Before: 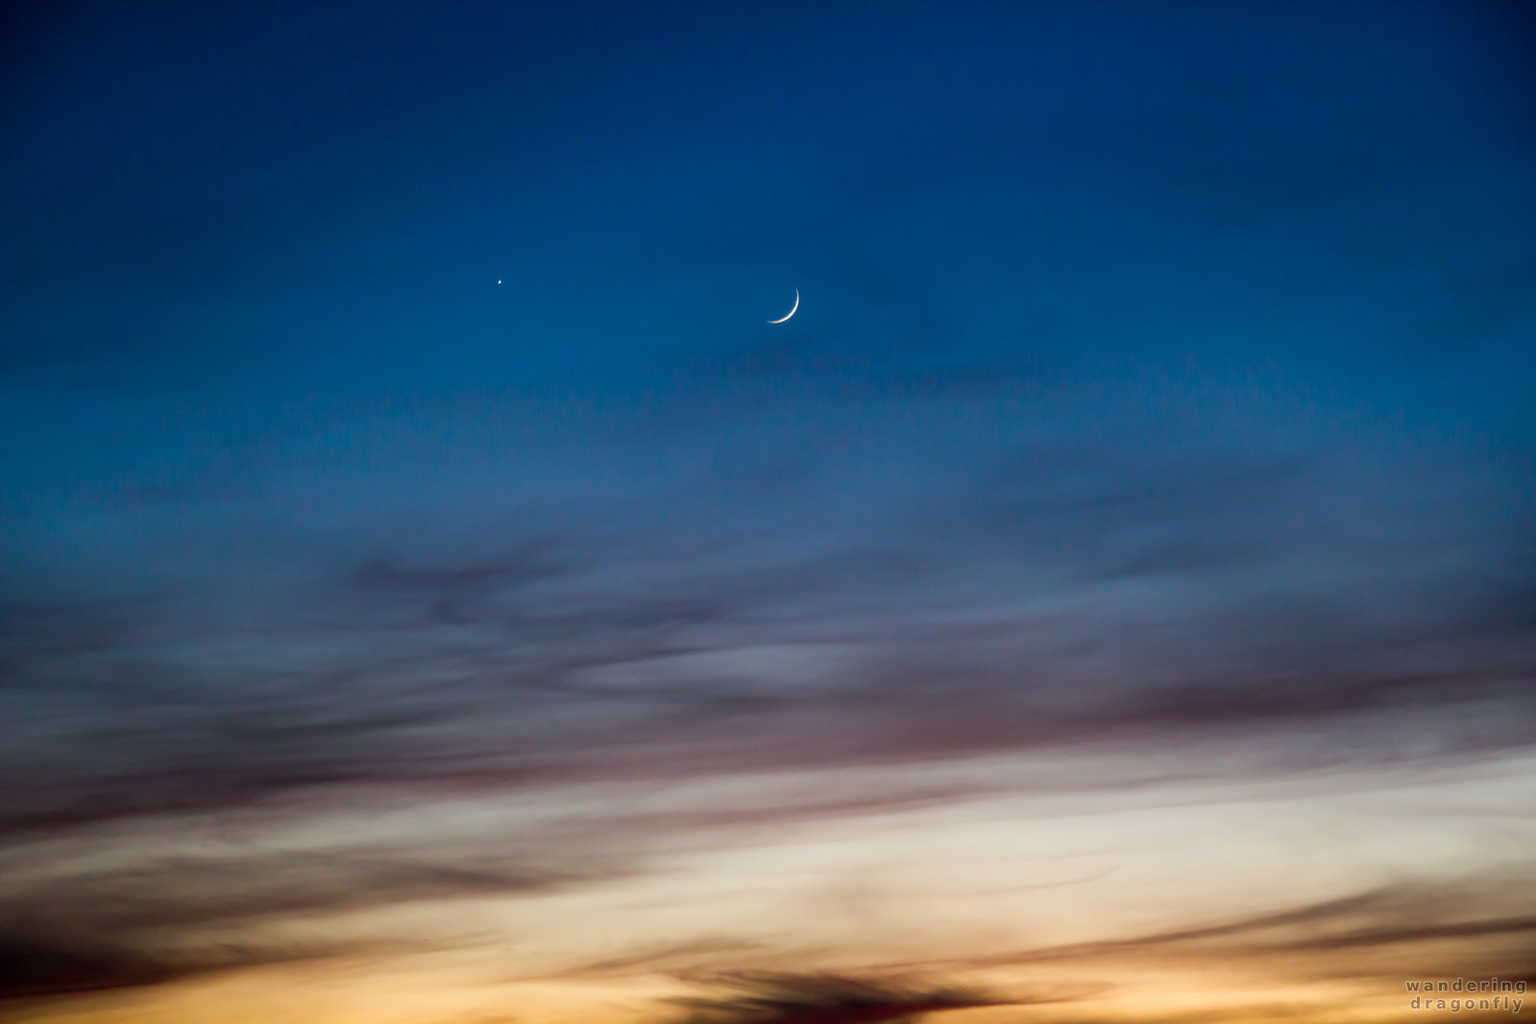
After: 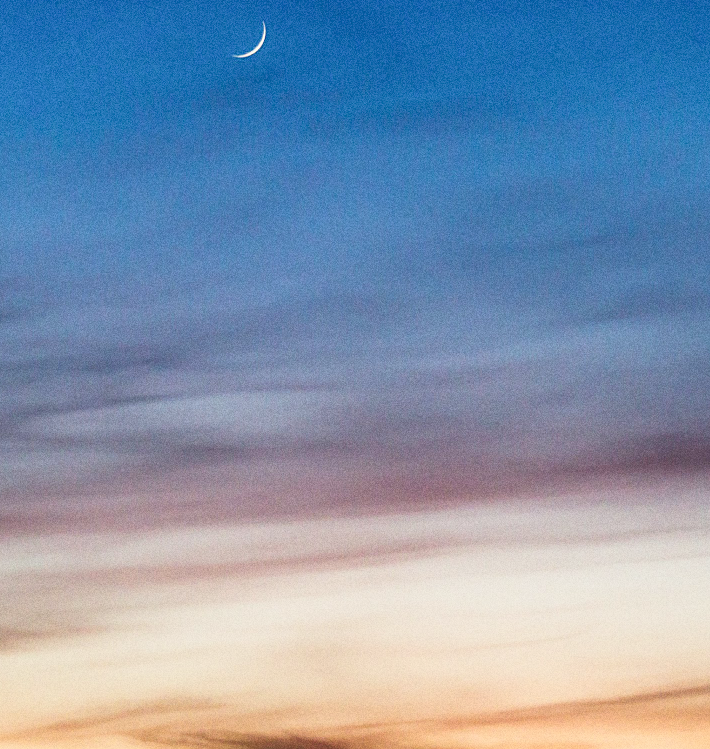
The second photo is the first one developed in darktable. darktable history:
crop: left 35.432%, top 26.233%, right 20.145%, bottom 3.432%
filmic rgb: black relative exposure -7.65 EV, white relative exposure 4.56 EV, hardness 3.61
sharpen: on, module defaults
exposure: exposure 1.25 EV, compensate exposure bias true, compensate highlight preservation false
grain: coarseness 8.68 ISO, strength 31.94%
